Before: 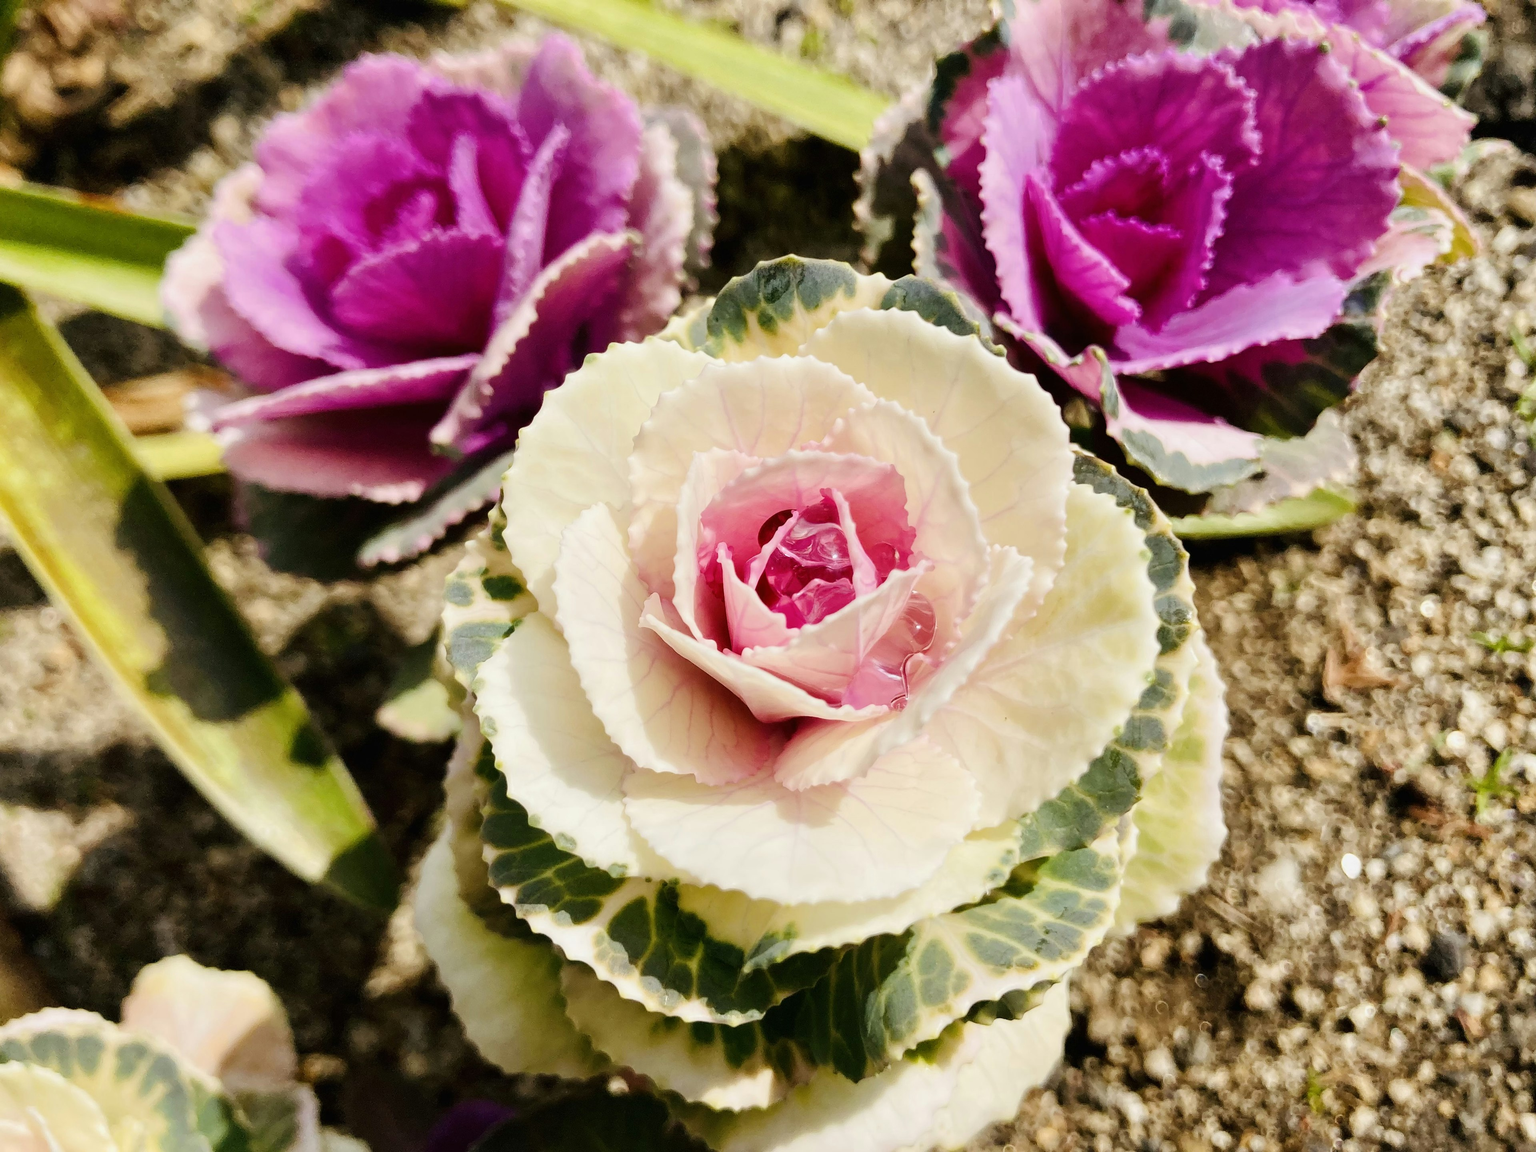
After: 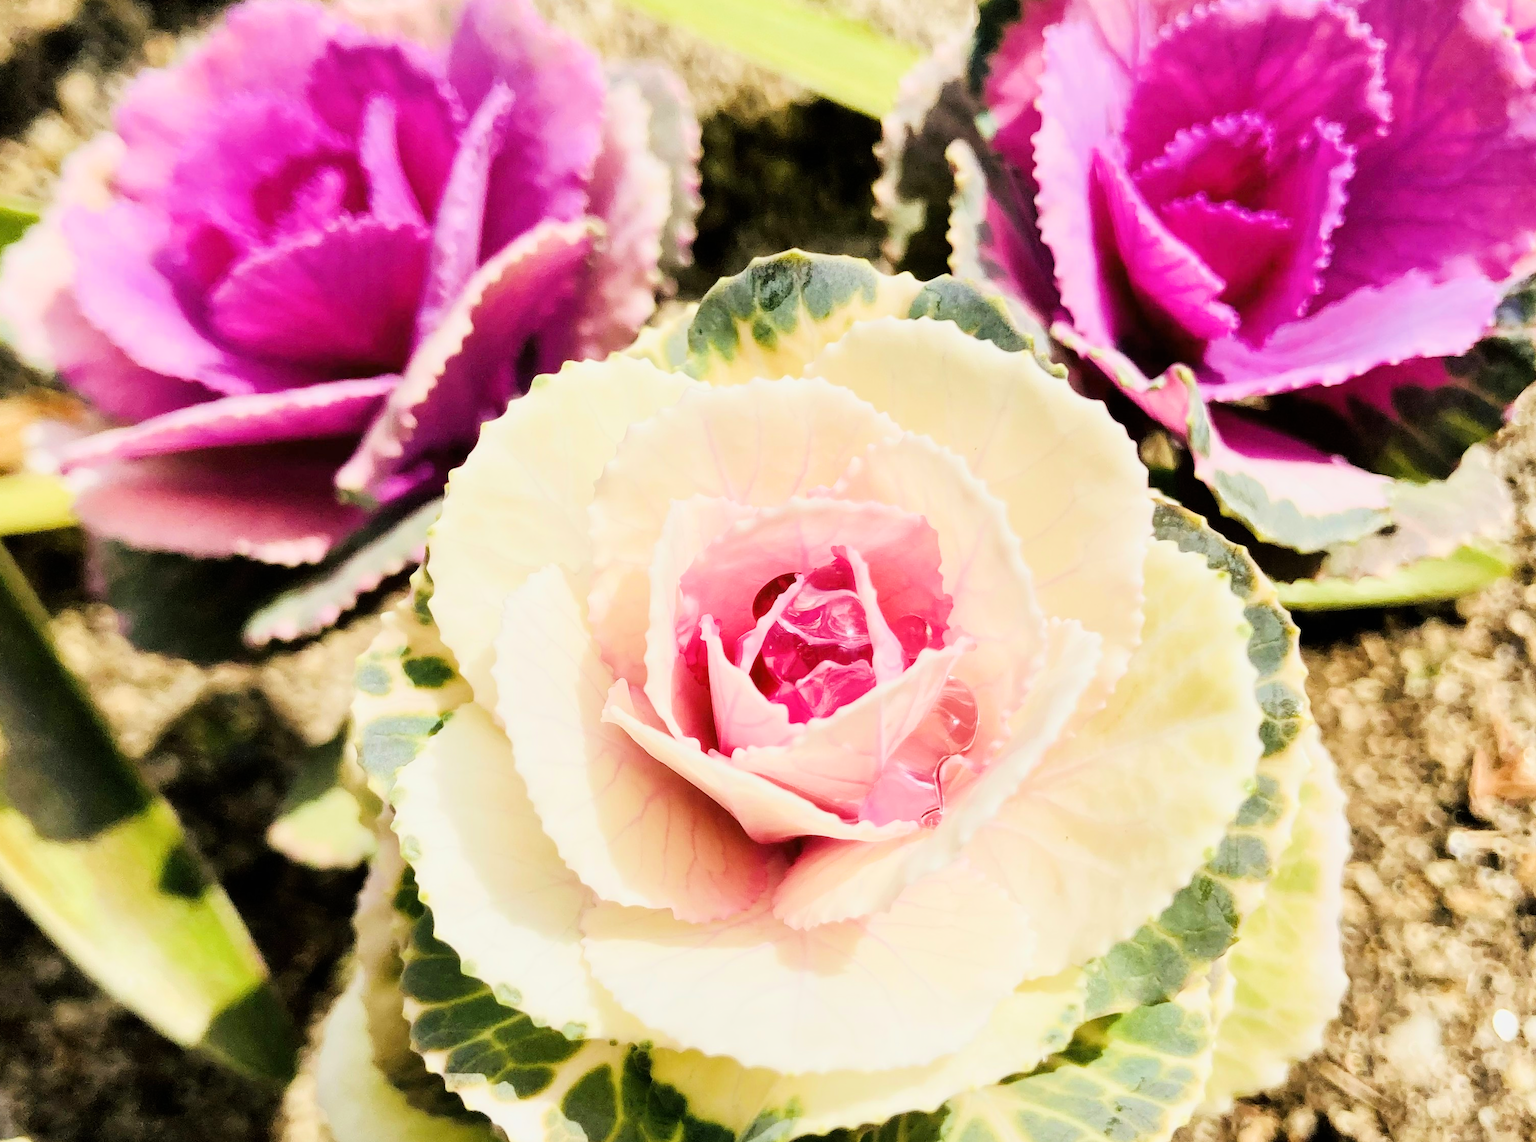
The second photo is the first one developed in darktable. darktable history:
crop and rotate: left 10.77%, top 5.1%, right 10.41%, bottom 16.76%
exposure: exposure 1.25 EV, compensate exposure bias true, compensate highlight preservation false
filmic rgb: black relative exposure -7.65 EV, white relative exposure 4.56 EV, hardness 3.61, color science v6 (2022)
